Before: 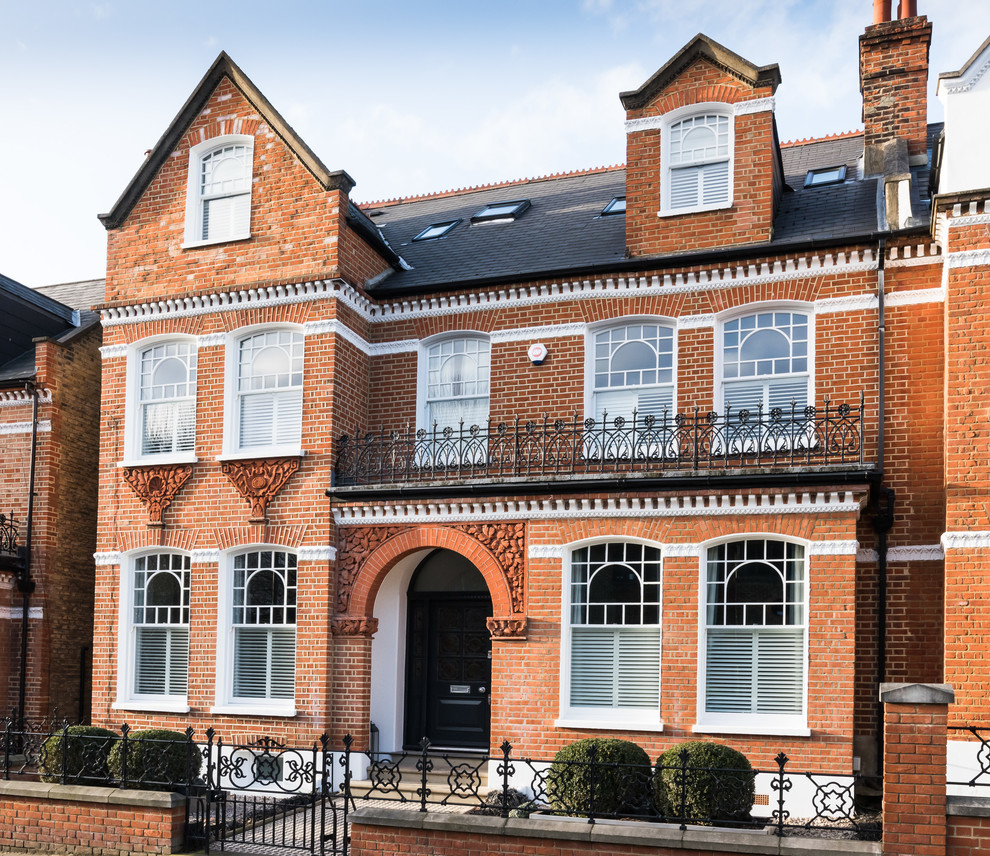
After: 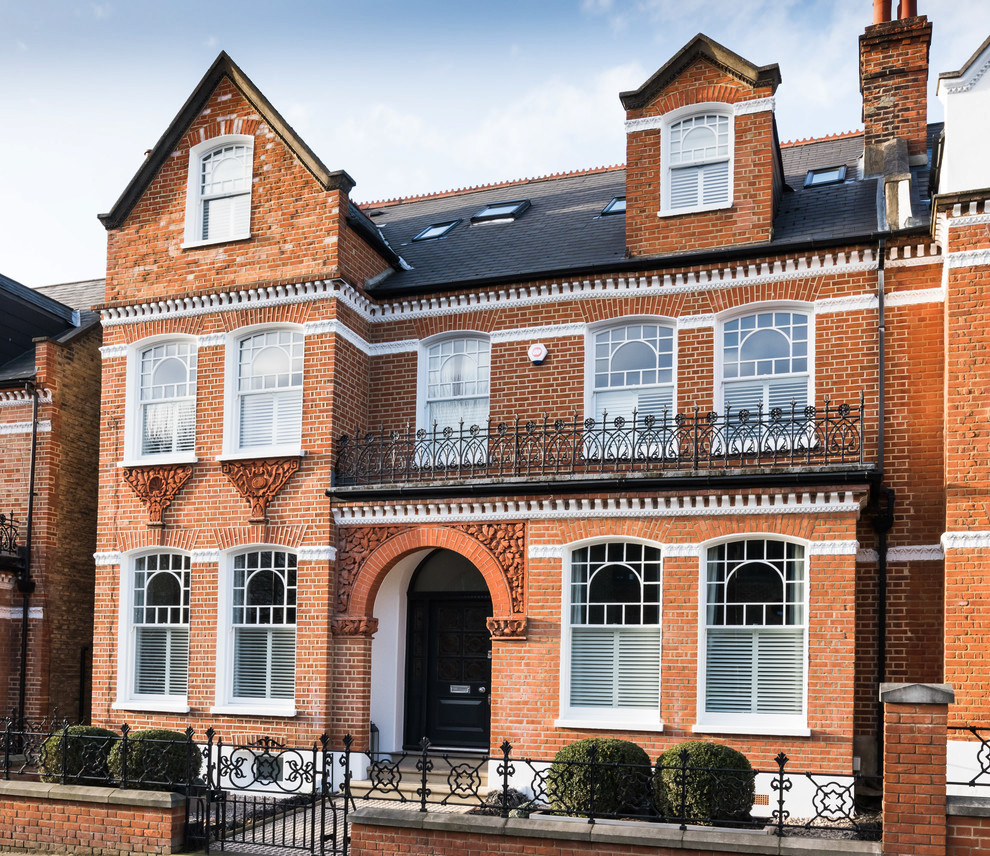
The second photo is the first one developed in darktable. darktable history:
shadows and highlights: shadows 53.27, soften with gaussian
